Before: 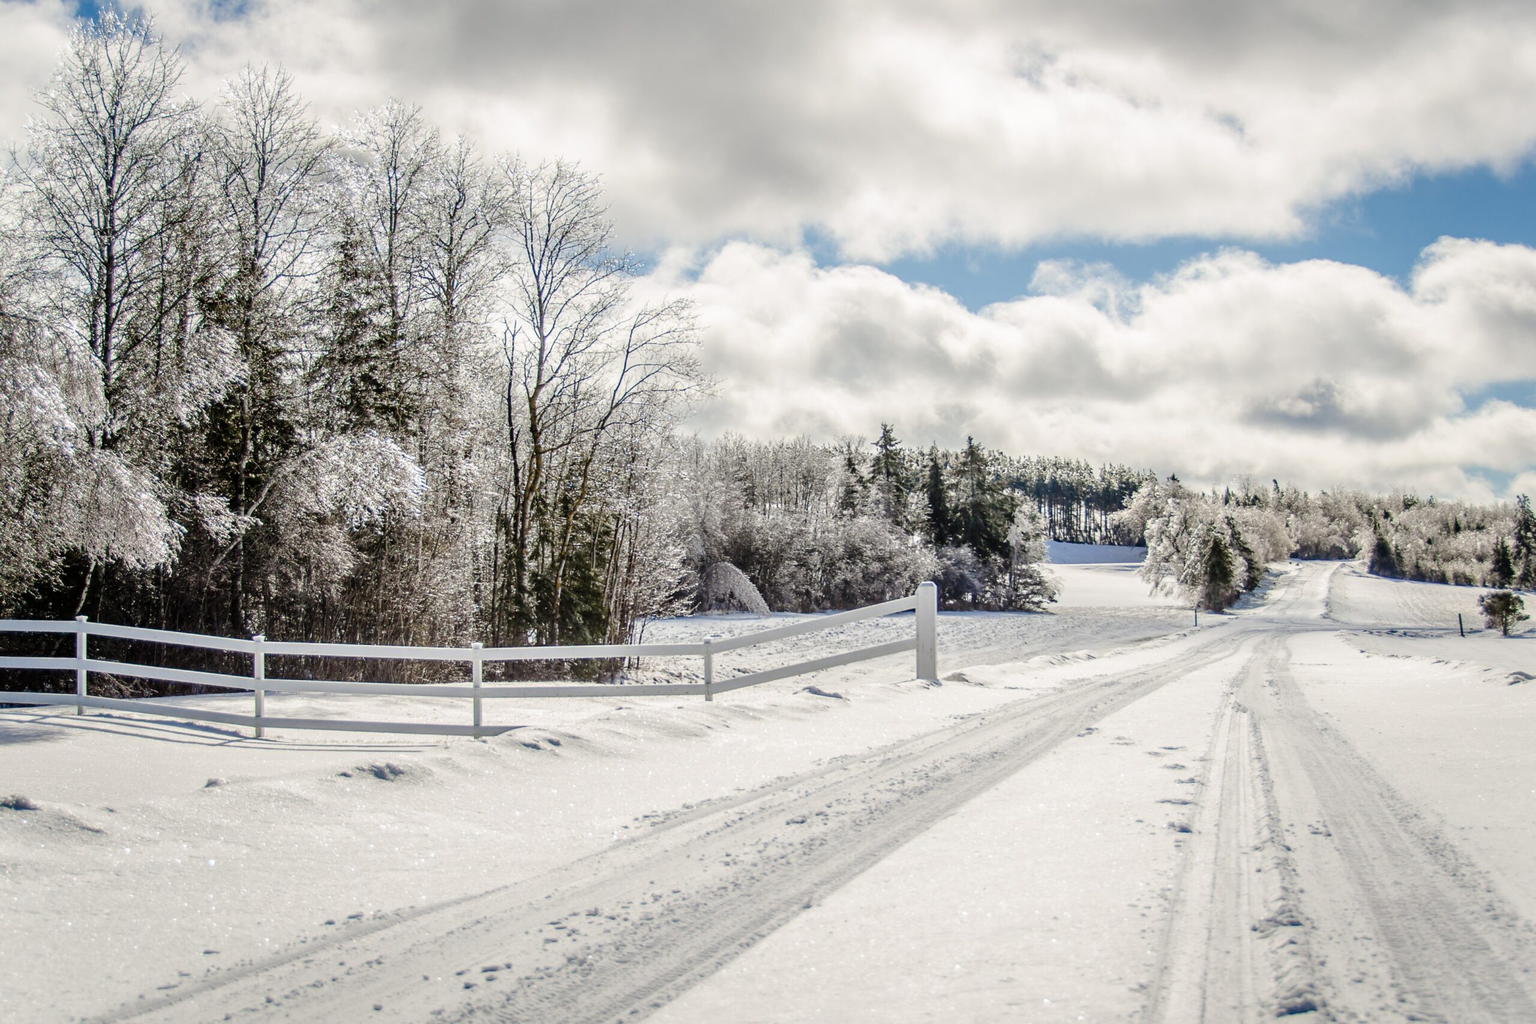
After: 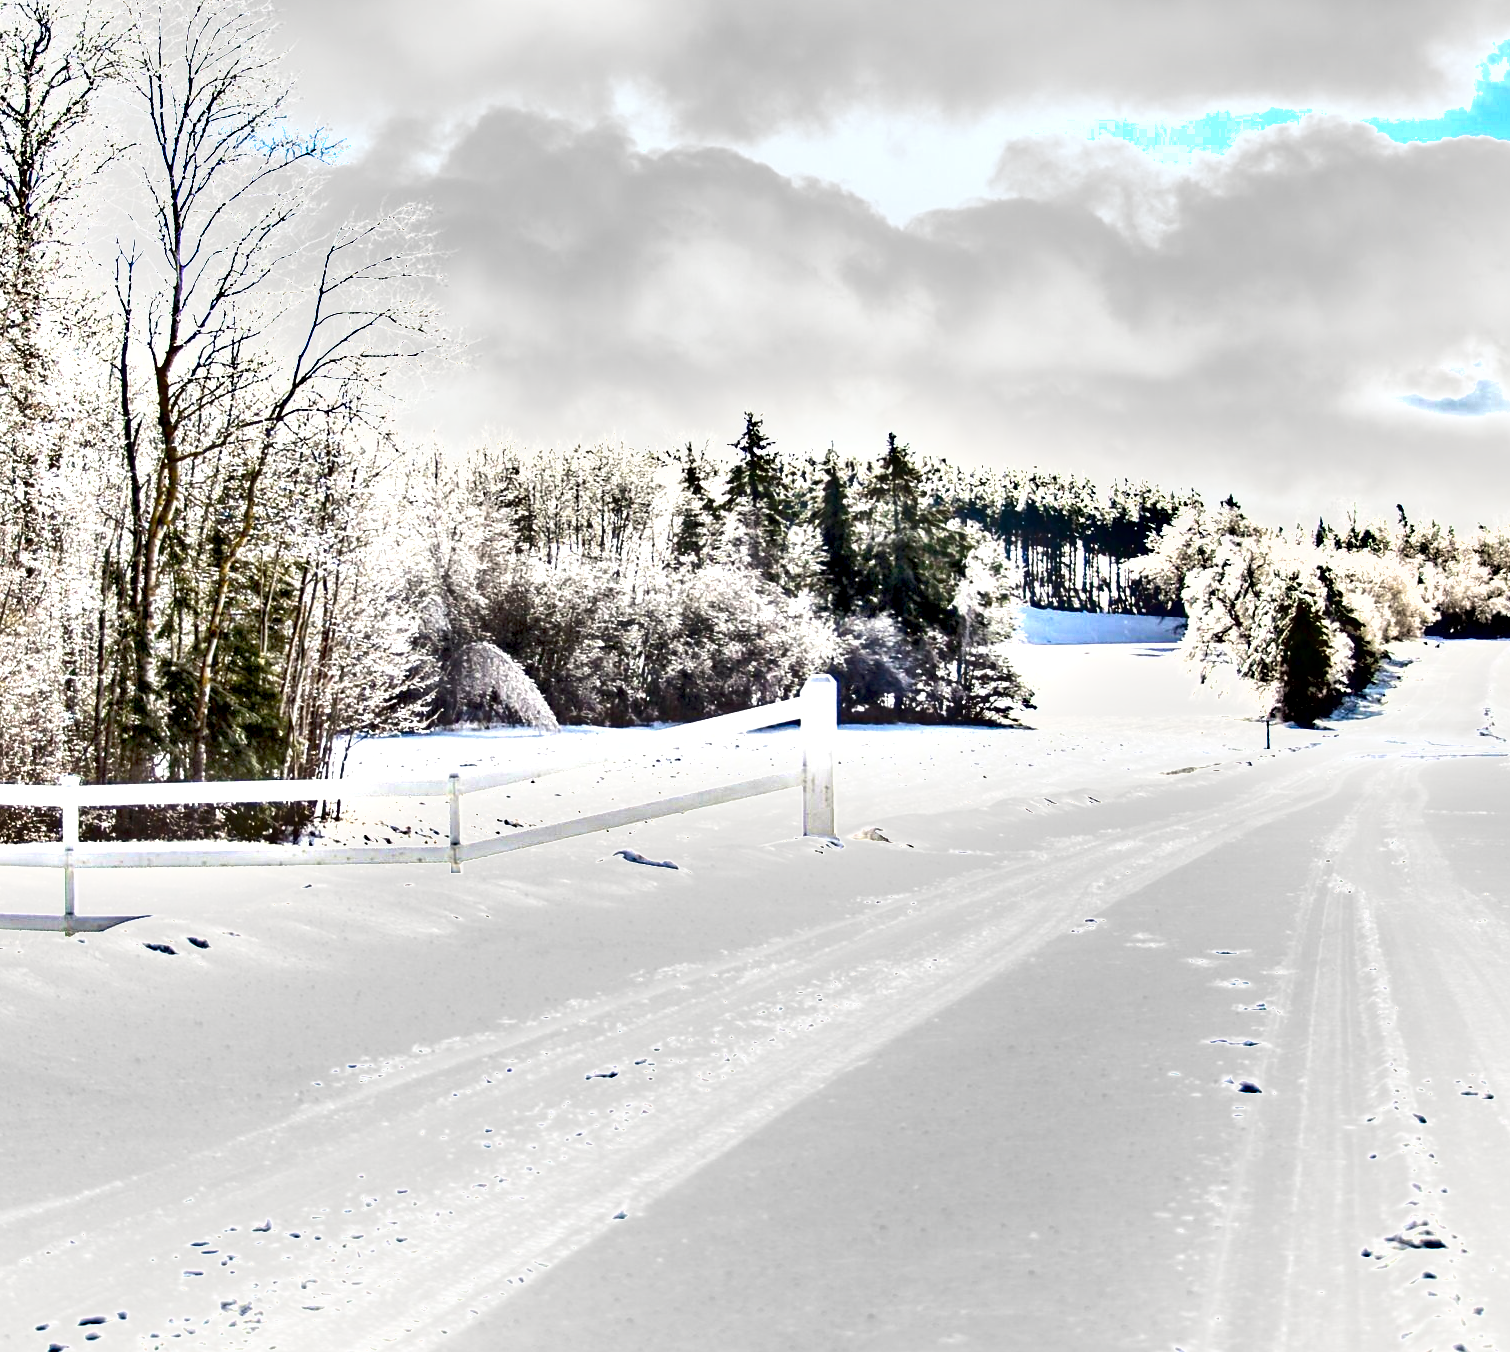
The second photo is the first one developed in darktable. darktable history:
exposure: black level correction 0.009, exposure 1.422 EV, compensate exposure bias true, compensate highlight preservation false
crop and rotate: left 28.323%, top 17.338%, right 12.656%, bottom 3.441%
shadows and highlights: low approximation 0.01, soften with gaussian
